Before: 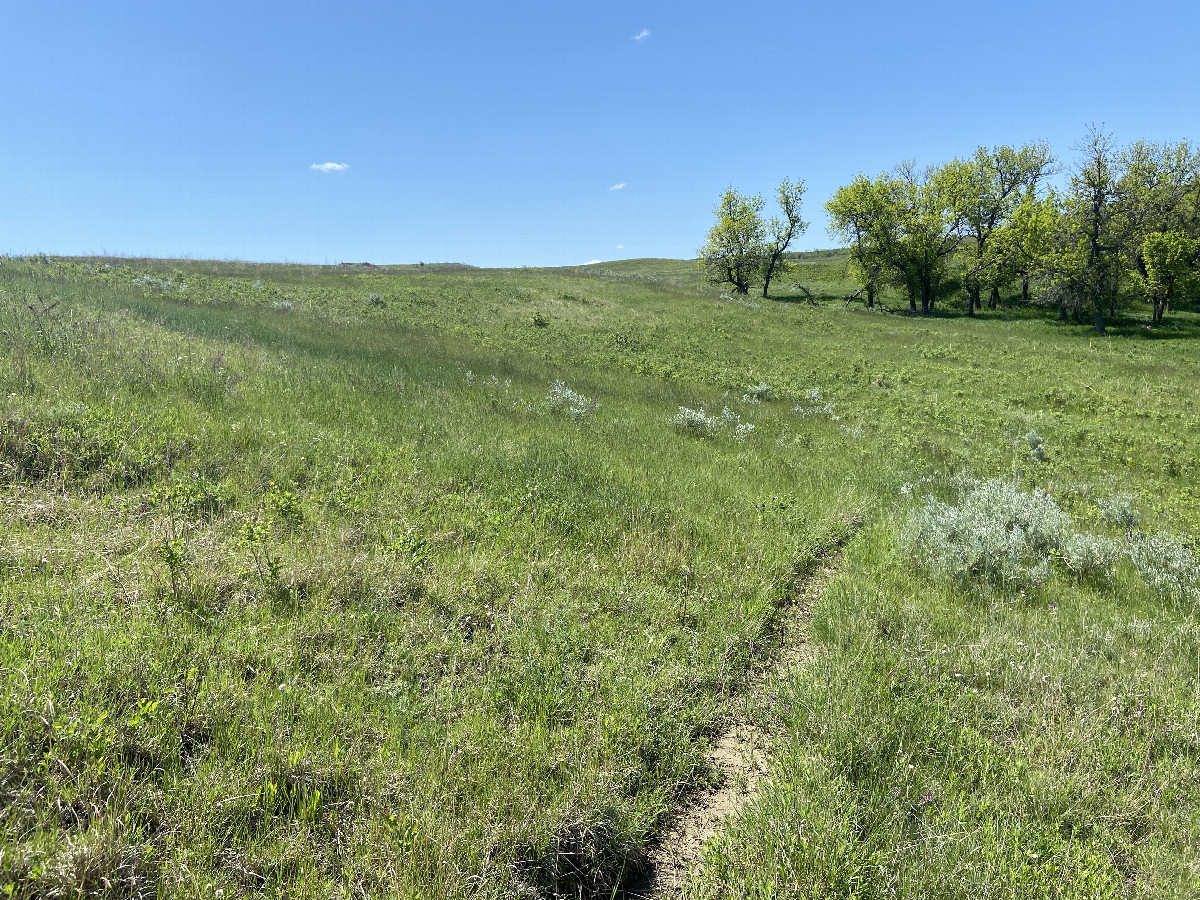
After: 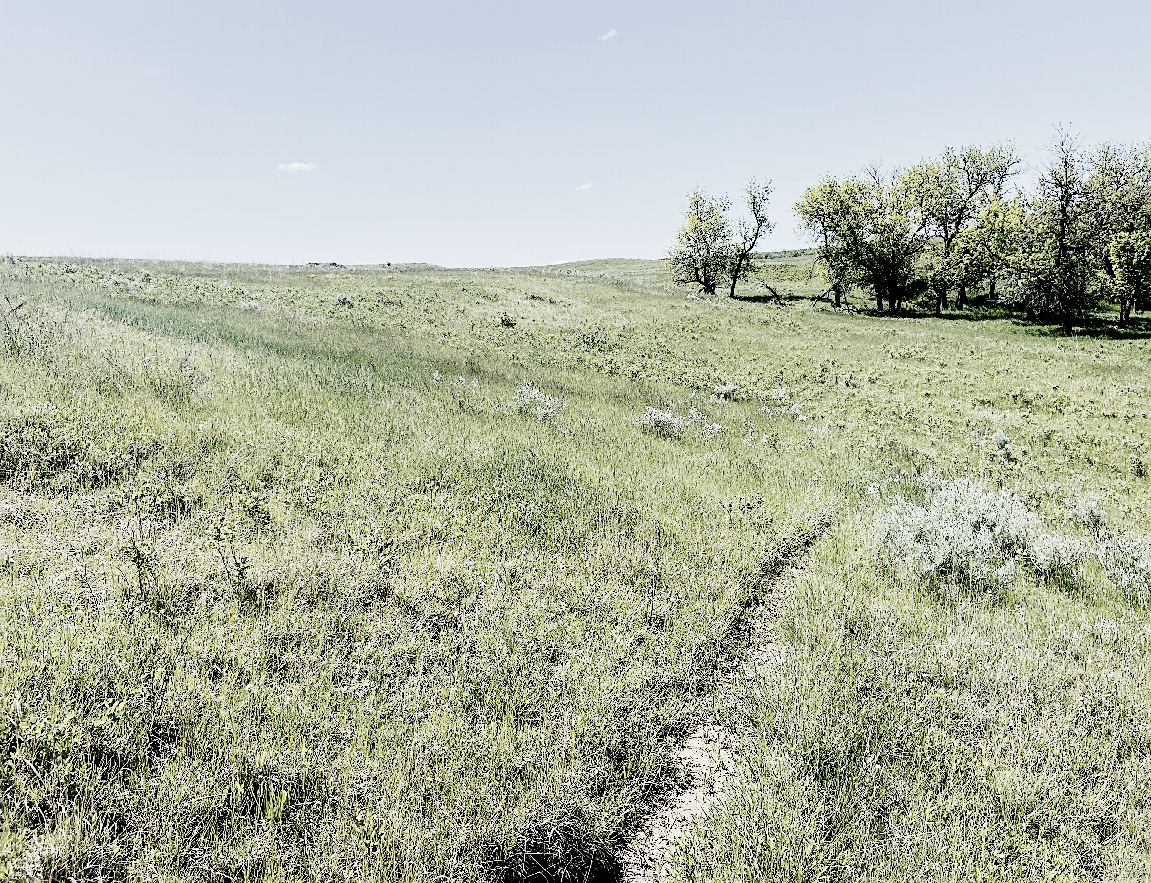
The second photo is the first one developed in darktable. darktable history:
crop and rotate: left 2.755%, right 1.284%, bottom 1.825%
filmic rgb: black relative exposure -7.73 EV, white relative exposure 4.38 EV, hardness 3.76, latitude 38.66%, contrast 0.965, highlights saturation mix 9.96%, shadows ↔ highlights balance 3.87%, iterations of high-quality reconstruction 0
exposure: black level correction 0.01, exposure 0.016 EV, compensate highlight preservation false
sharpen: on, module defaults
color zones: curves: ch0 [(0, 0.6) (0.129, 0.508) (0.193, 0.483) (0.429, 0.5) (0.571, 0.5) (0.714, 0.5) (0.857, 0.5) (1, 0.6)]; ch1 [(0, 0.481) (0.112, 0.245) (0.213, 0.223) (0.429, 0.233) (0.571, 0.231) (0.683, 0.242) (0.857, 0.296) (1, 0.481)]
tone curve: curves: ch0 [(0, 0) (0.004, 0) (0.133, 0.071) (0.325, 0.456) (0.832, 0.957) (1, 1)], preserve colors none
shadows and highlights: shadows 30.82, highlights 0.933, soften with gaussian
